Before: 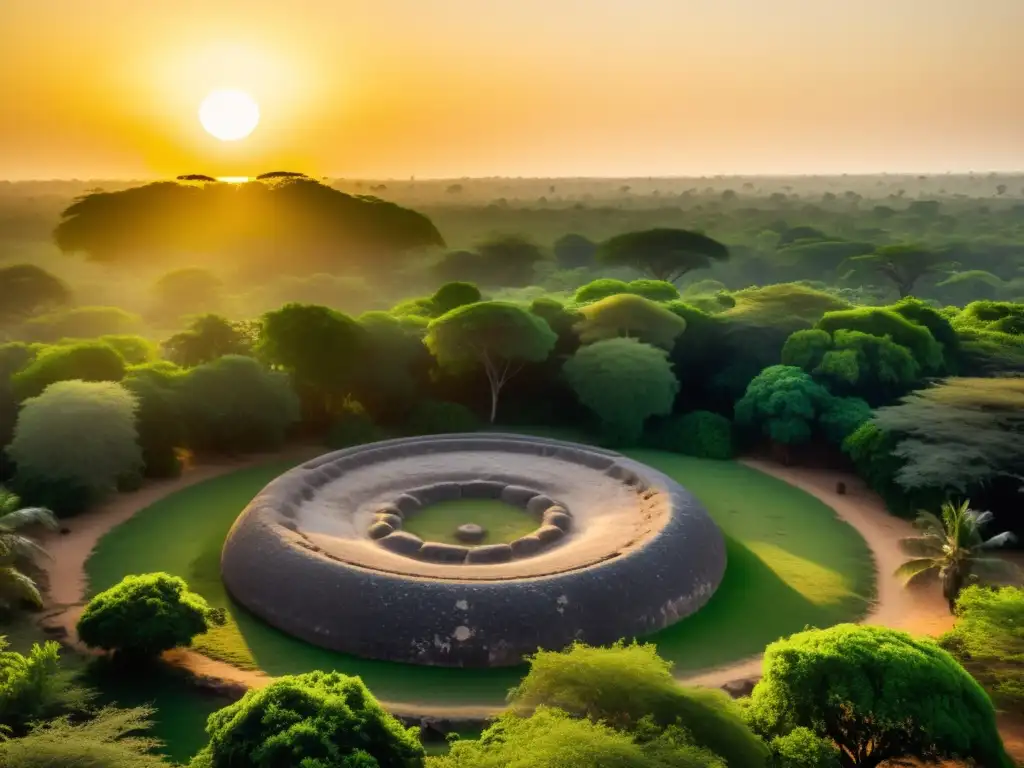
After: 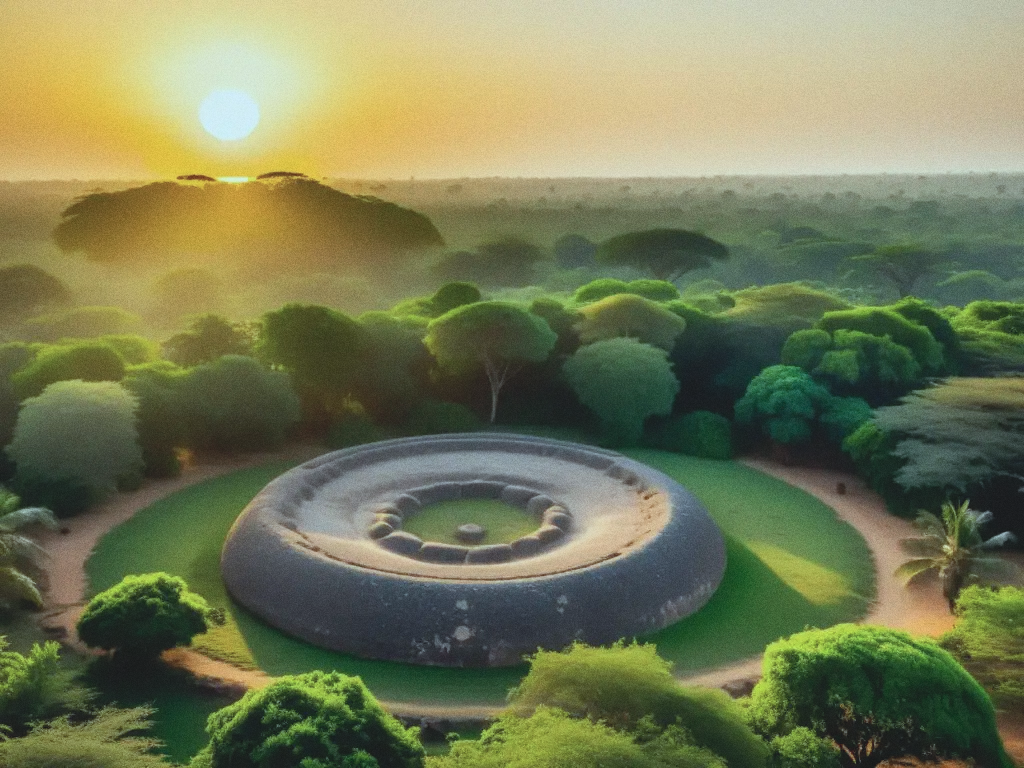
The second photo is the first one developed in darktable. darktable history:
contrast brightness saturation: contrast -0.15, brightness 0.05, saturation -0.12
color correction: highlights a* -10.04, highlights b* -10.37
grain: coarseness 0.09 ISO
